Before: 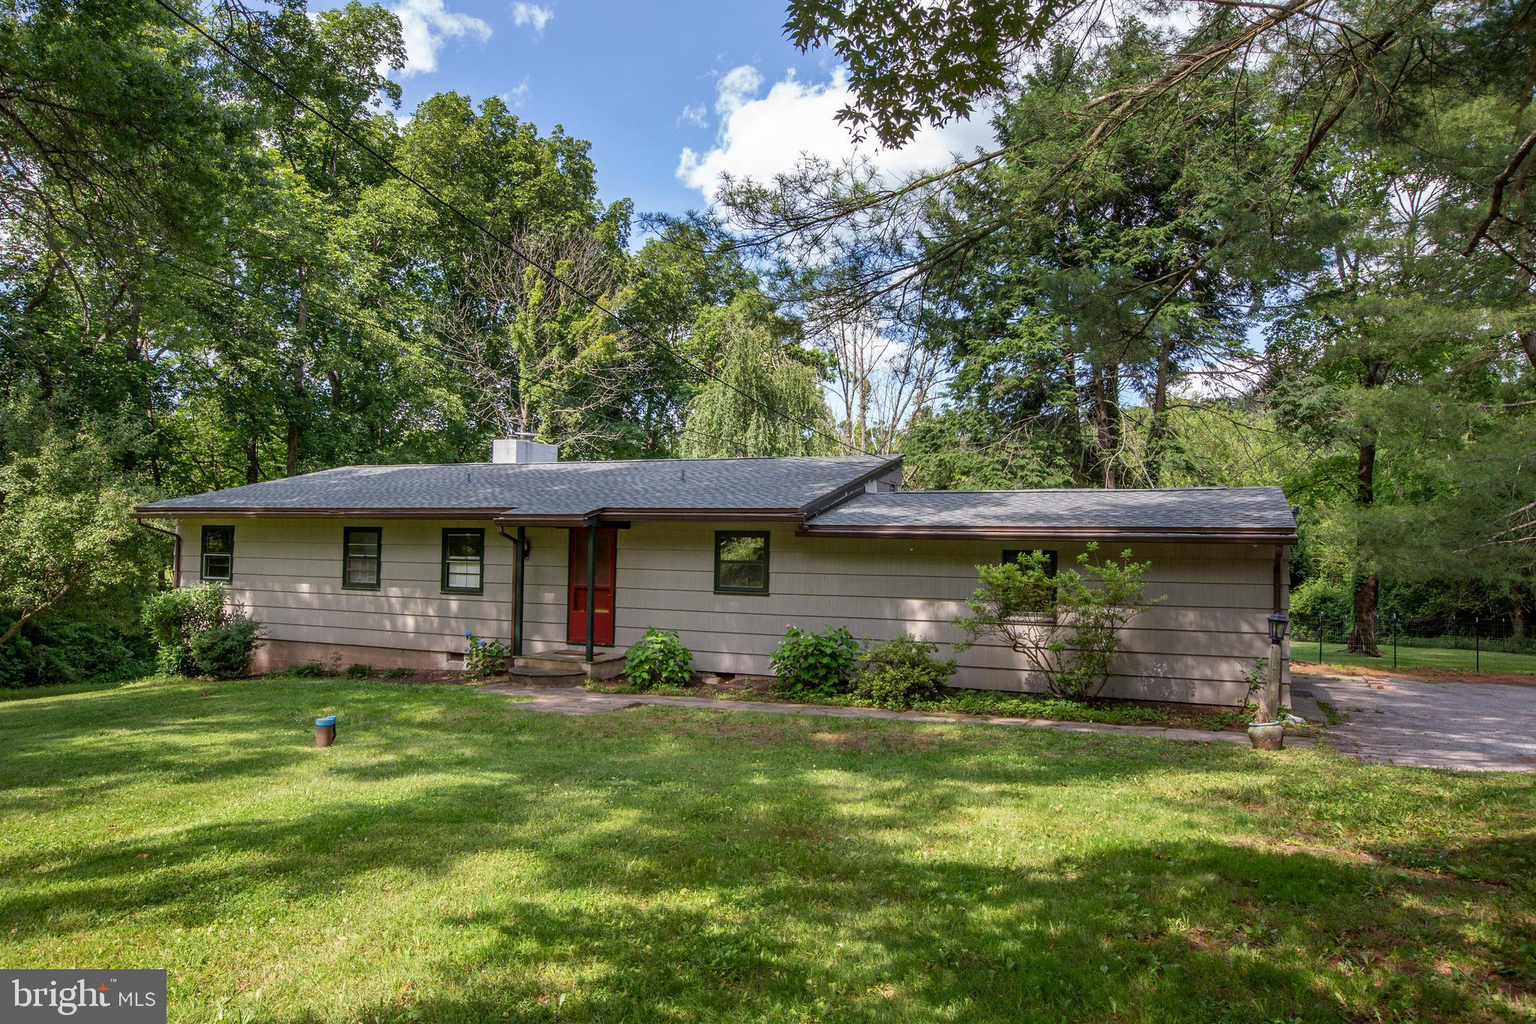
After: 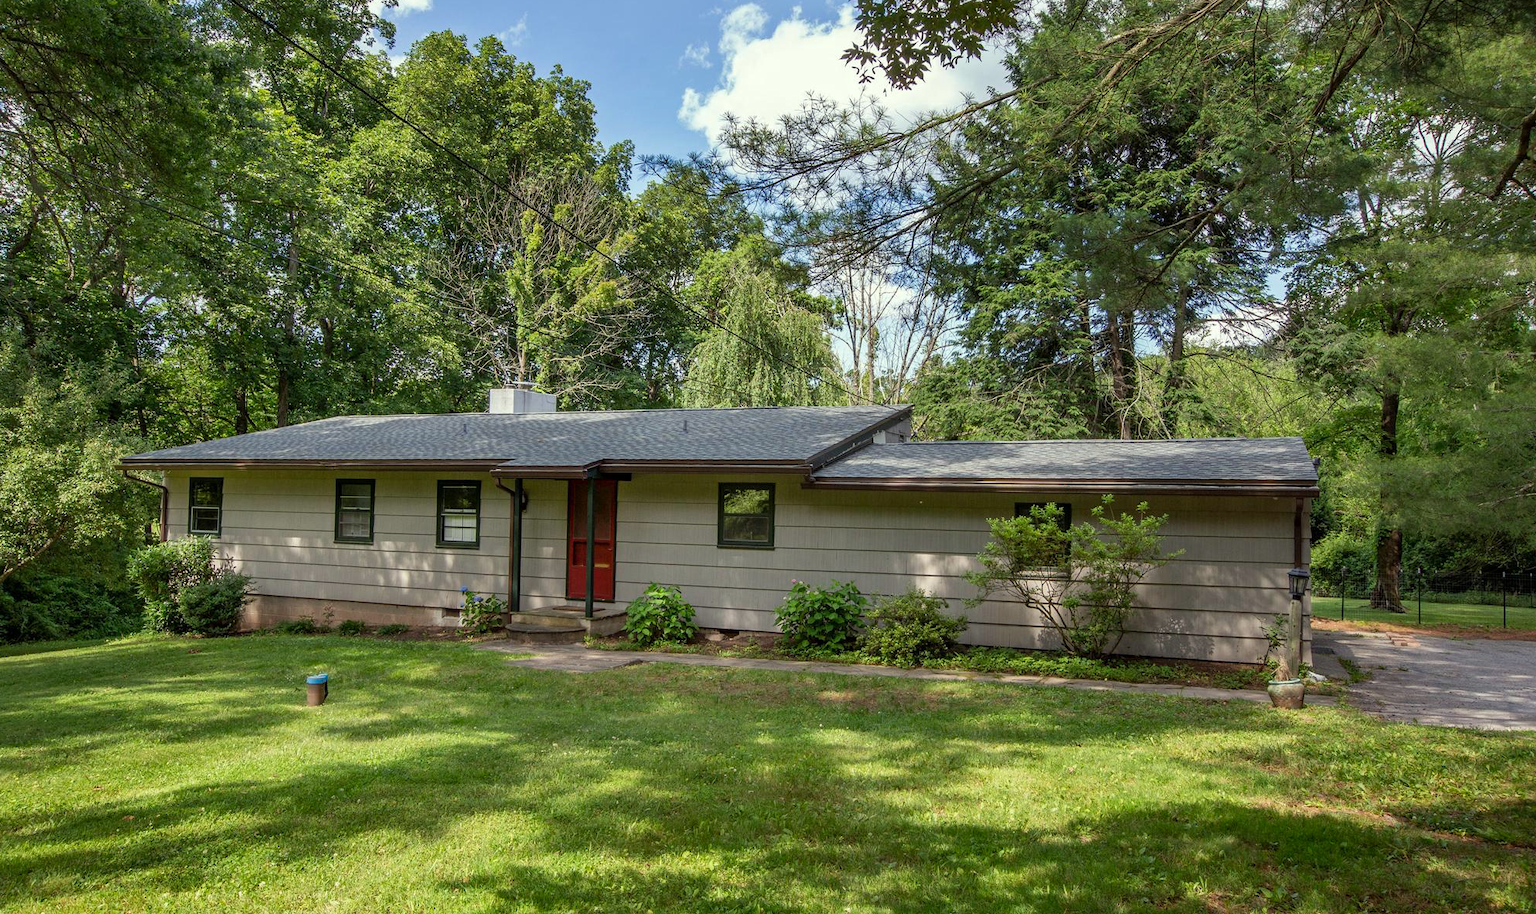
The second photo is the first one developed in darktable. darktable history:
crop: left 1.213%, top 6.15%, right 1.74%, bottom 7.142%
color correction: highlights a* -4.31, highlights b* 6.21
